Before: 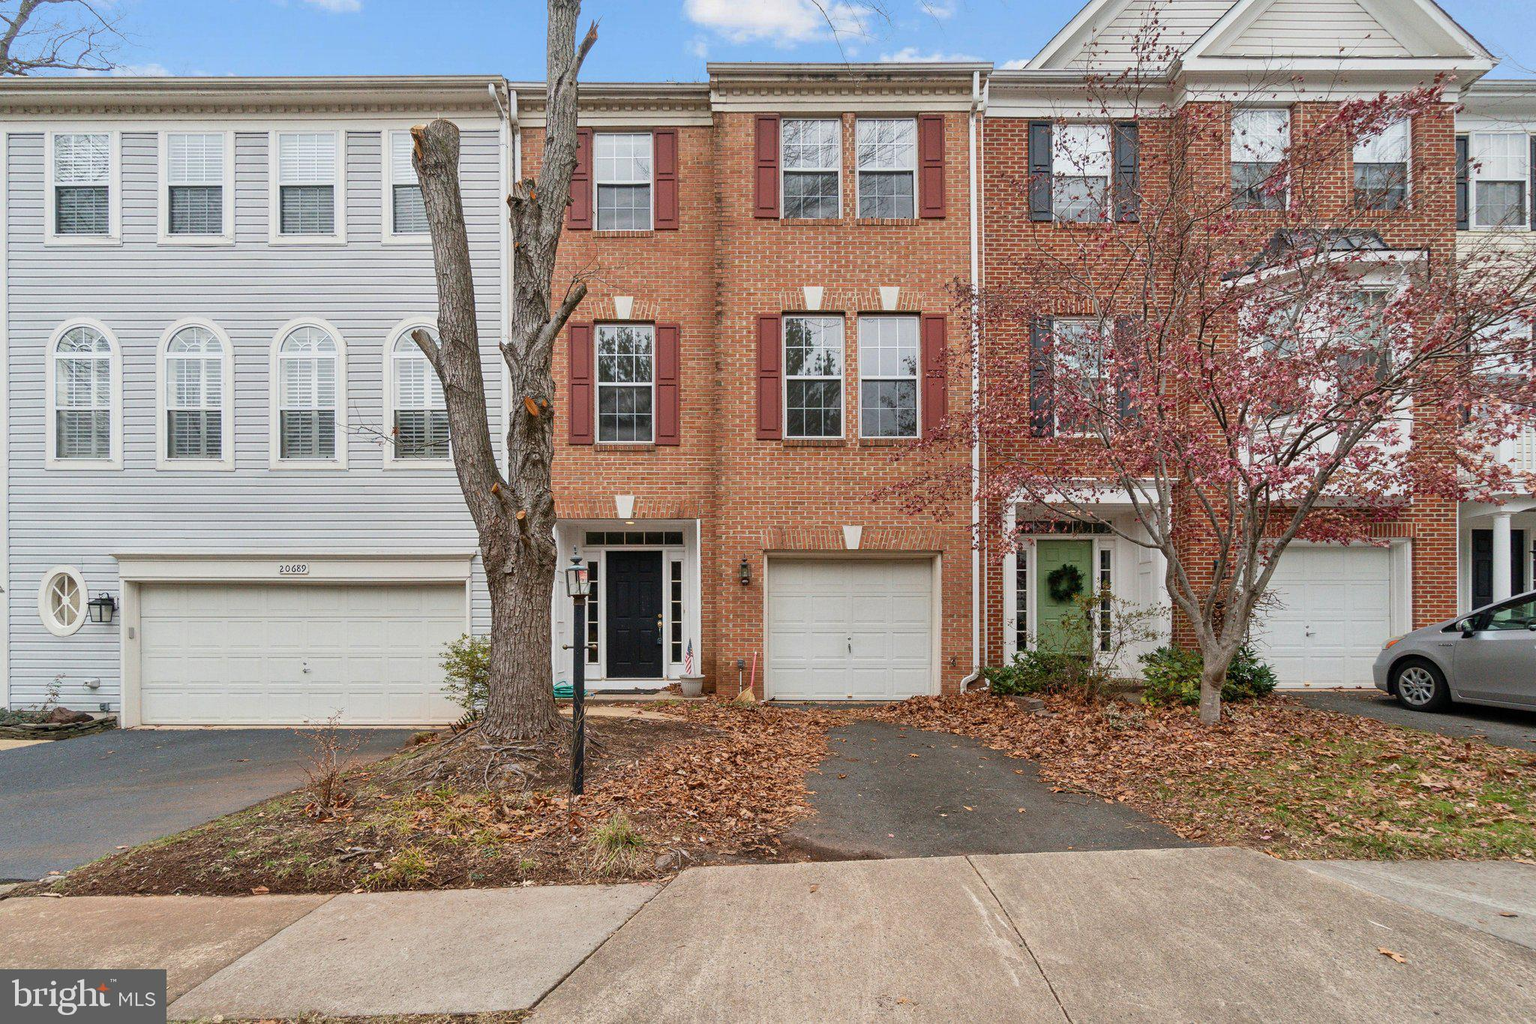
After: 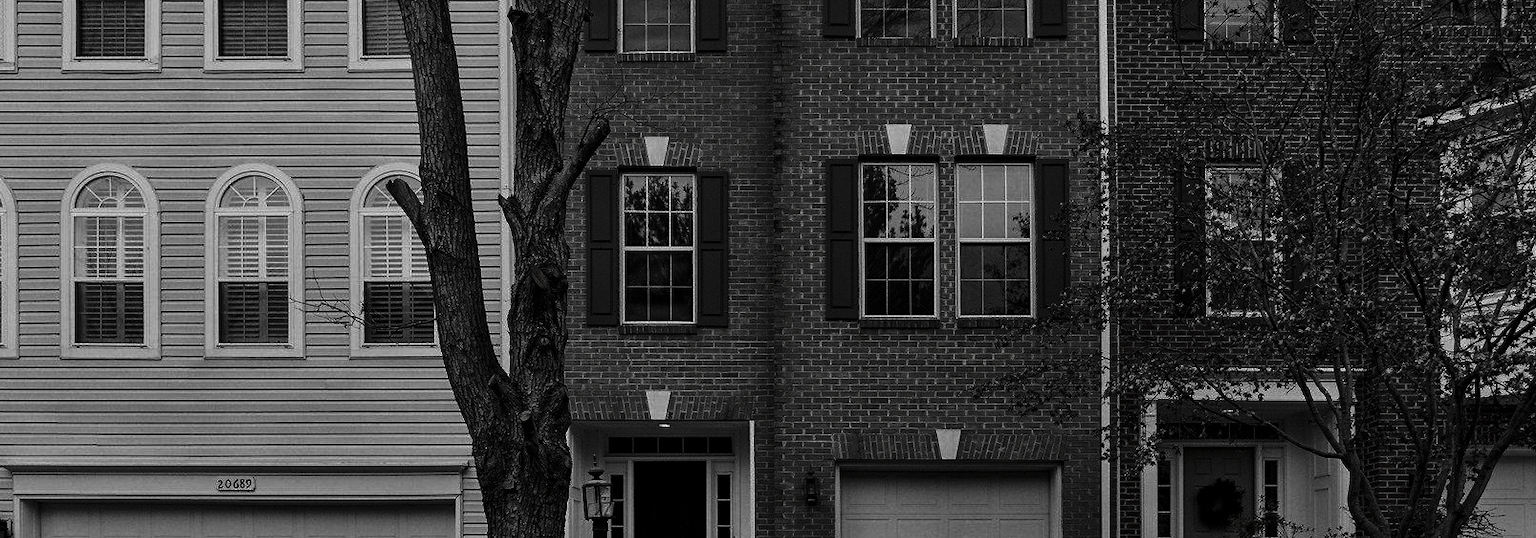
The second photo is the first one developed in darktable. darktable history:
crop: left 7.127%, top 18.494%, right 14.454%, bottom 40.202%
contrast brightness saturation: contrast 0.016, brightness -0.998, saturation -0.987
